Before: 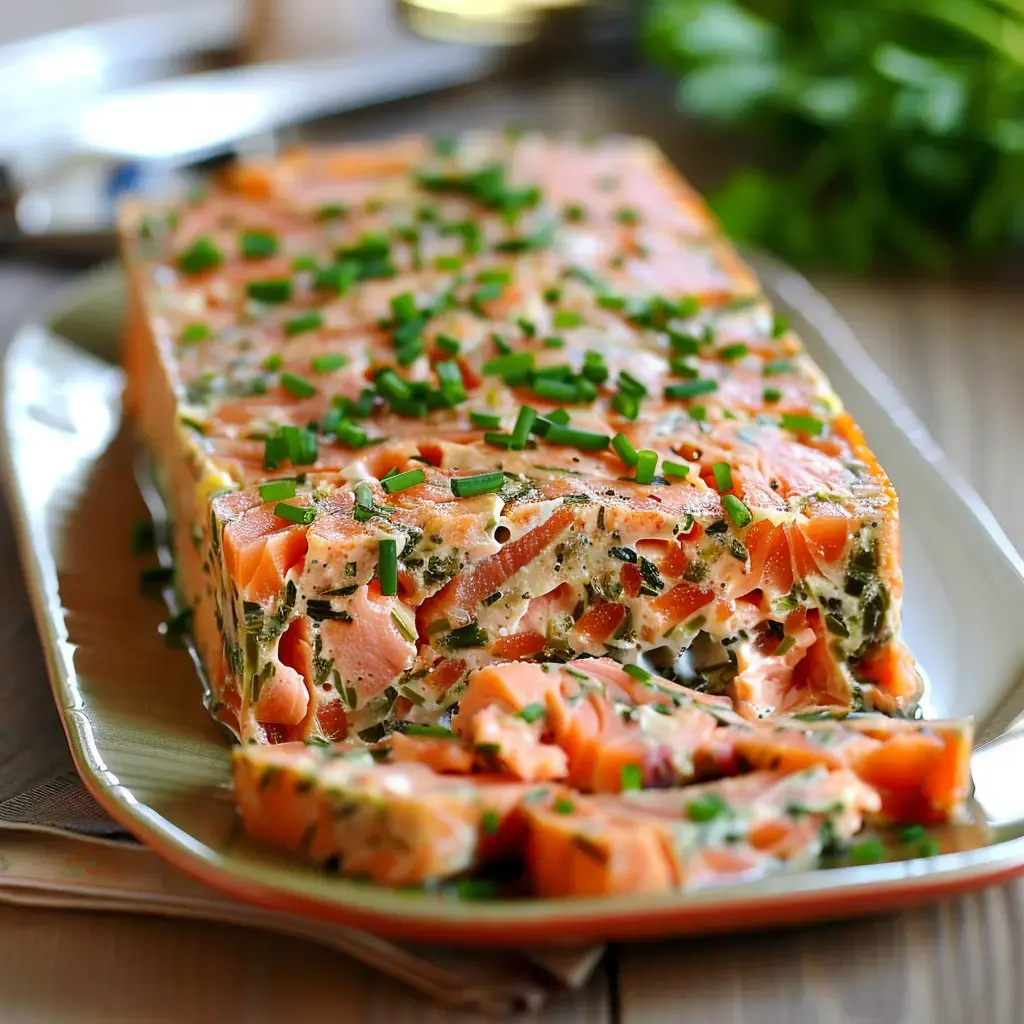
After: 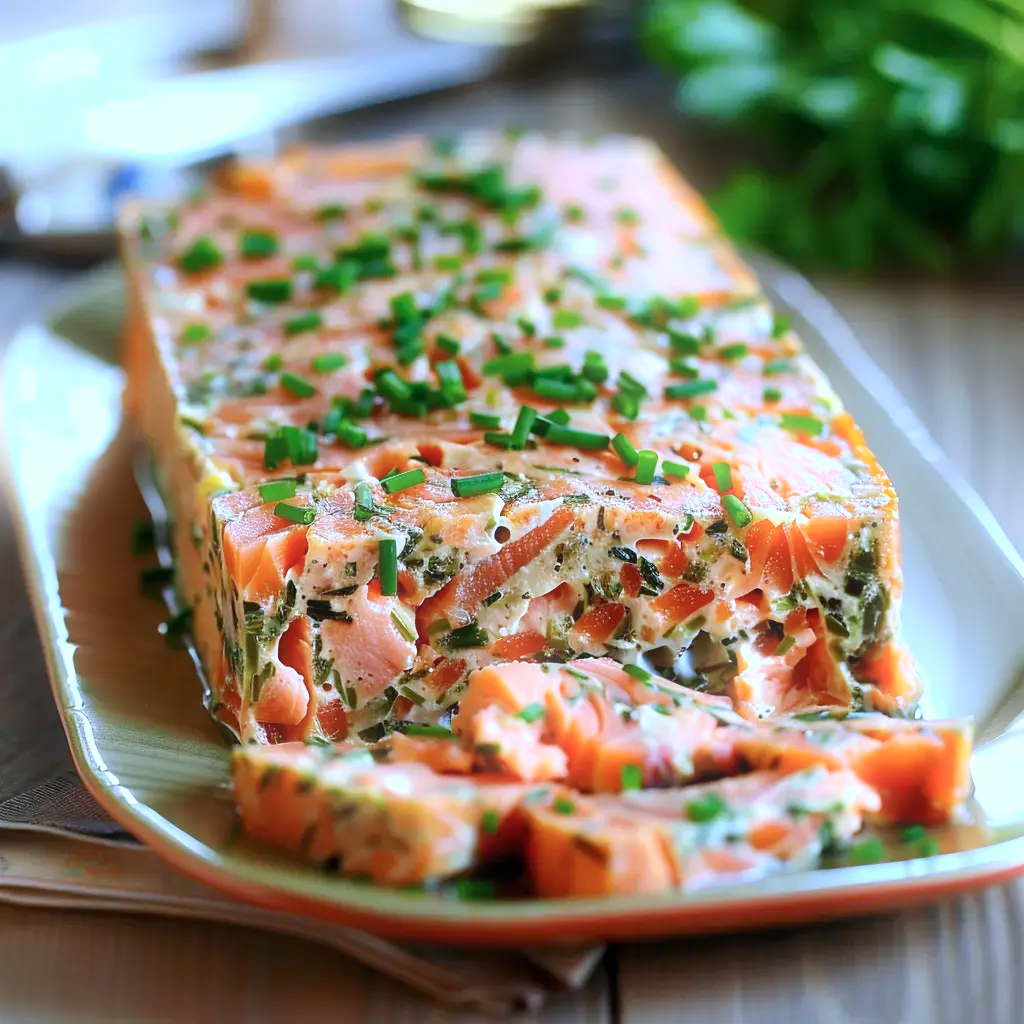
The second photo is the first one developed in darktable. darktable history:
color calibration: illuminant as shot in camera, x 0.378, y 0.381, temperature 4093.13 K, saturation algorithm version 1 (2020)
bloom: size 5%, threshold 95%, strength 15%
exposure: exposure 0.2 EV, compensate highlight preservation false
white balance: red 0.98, blue 1.034
